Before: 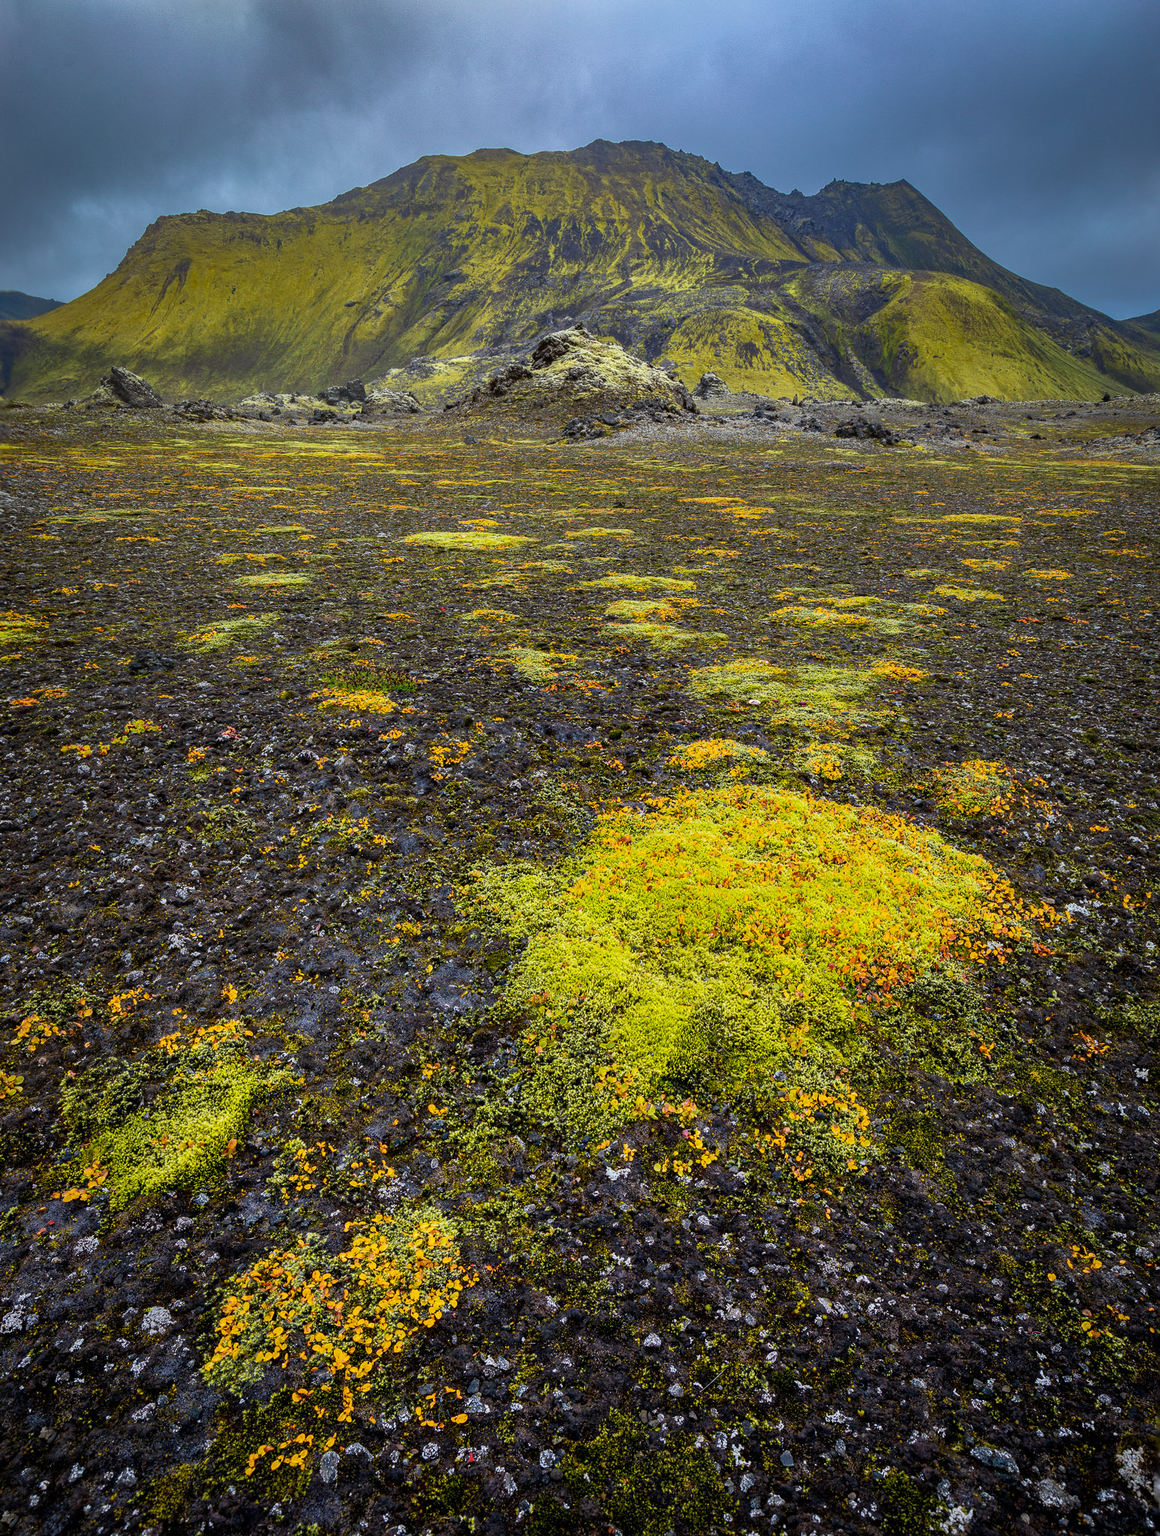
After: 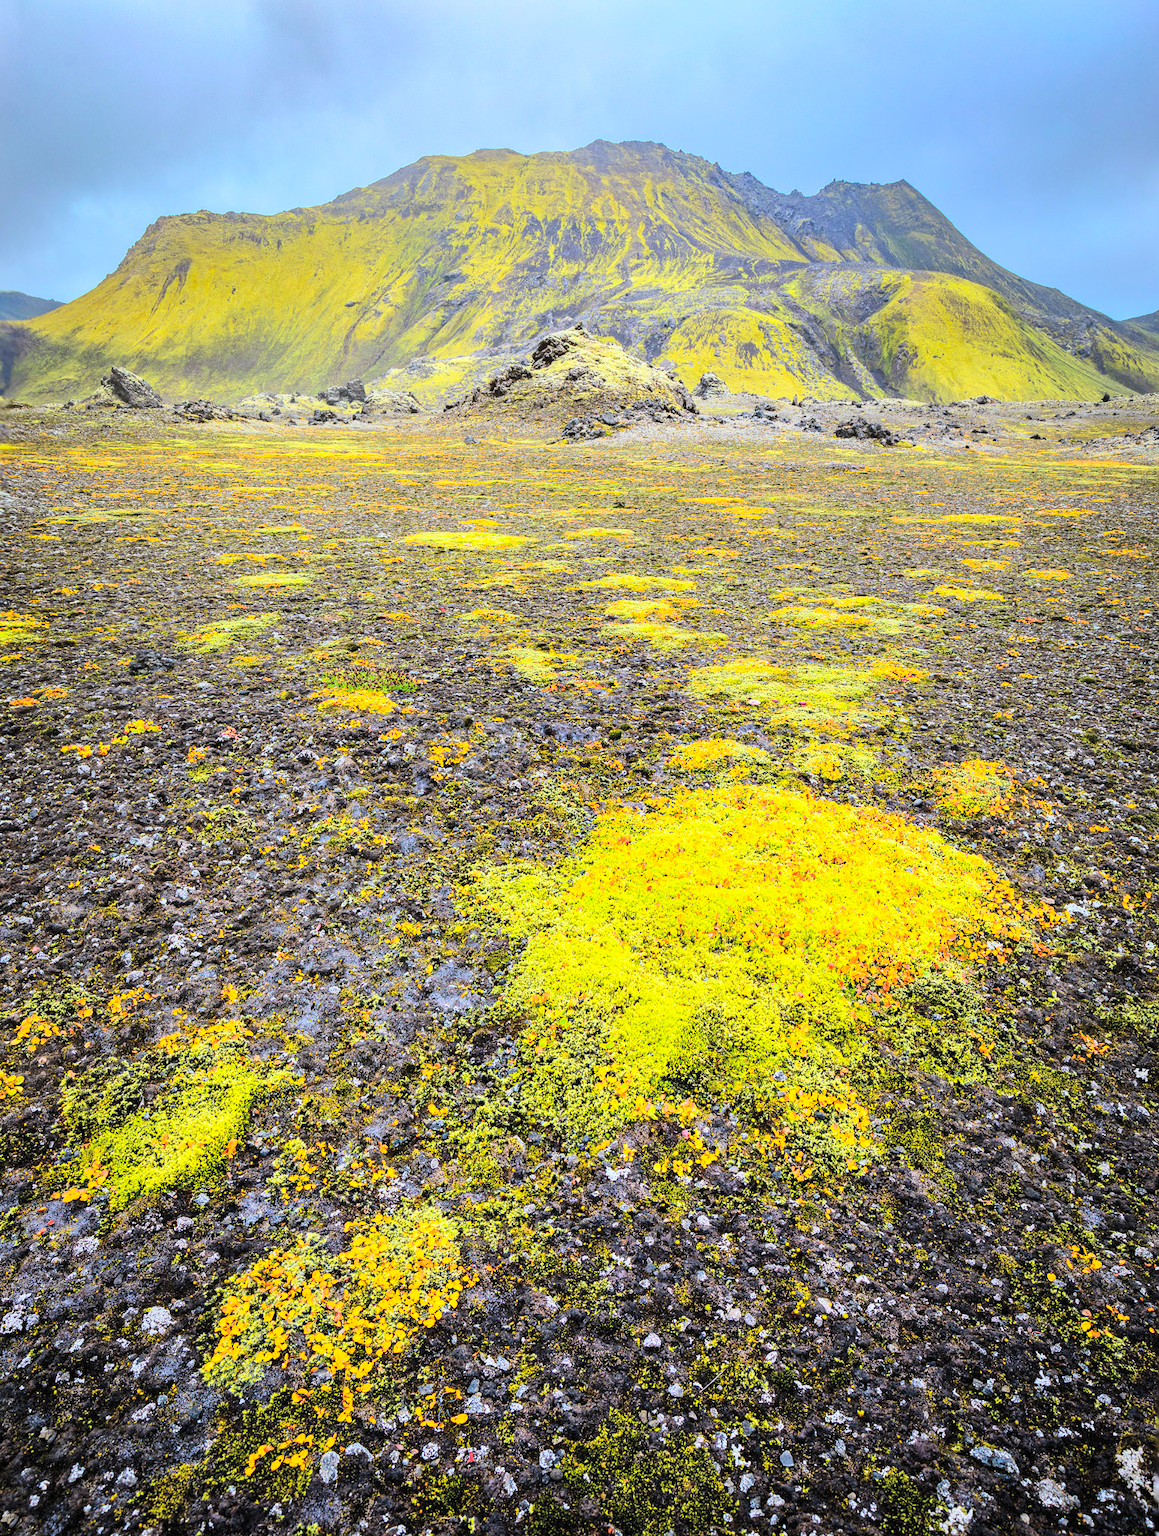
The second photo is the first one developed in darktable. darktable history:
tone equalizer: -7 EV 0.153 EV, -6 EV 0.574 EV, -5 EV 1.18 EV, -4 EV 1.31 EV, -3 EV 1.12 EV, -2 EV 0.6 EV, -1 EV 0.152 EV, edges refinement/feathering 500, mask exposure compensation -1.57 EV, preserve details no
contrast brightness saturation: contrast 0.098, brightness 0.302, saturation 0.142
